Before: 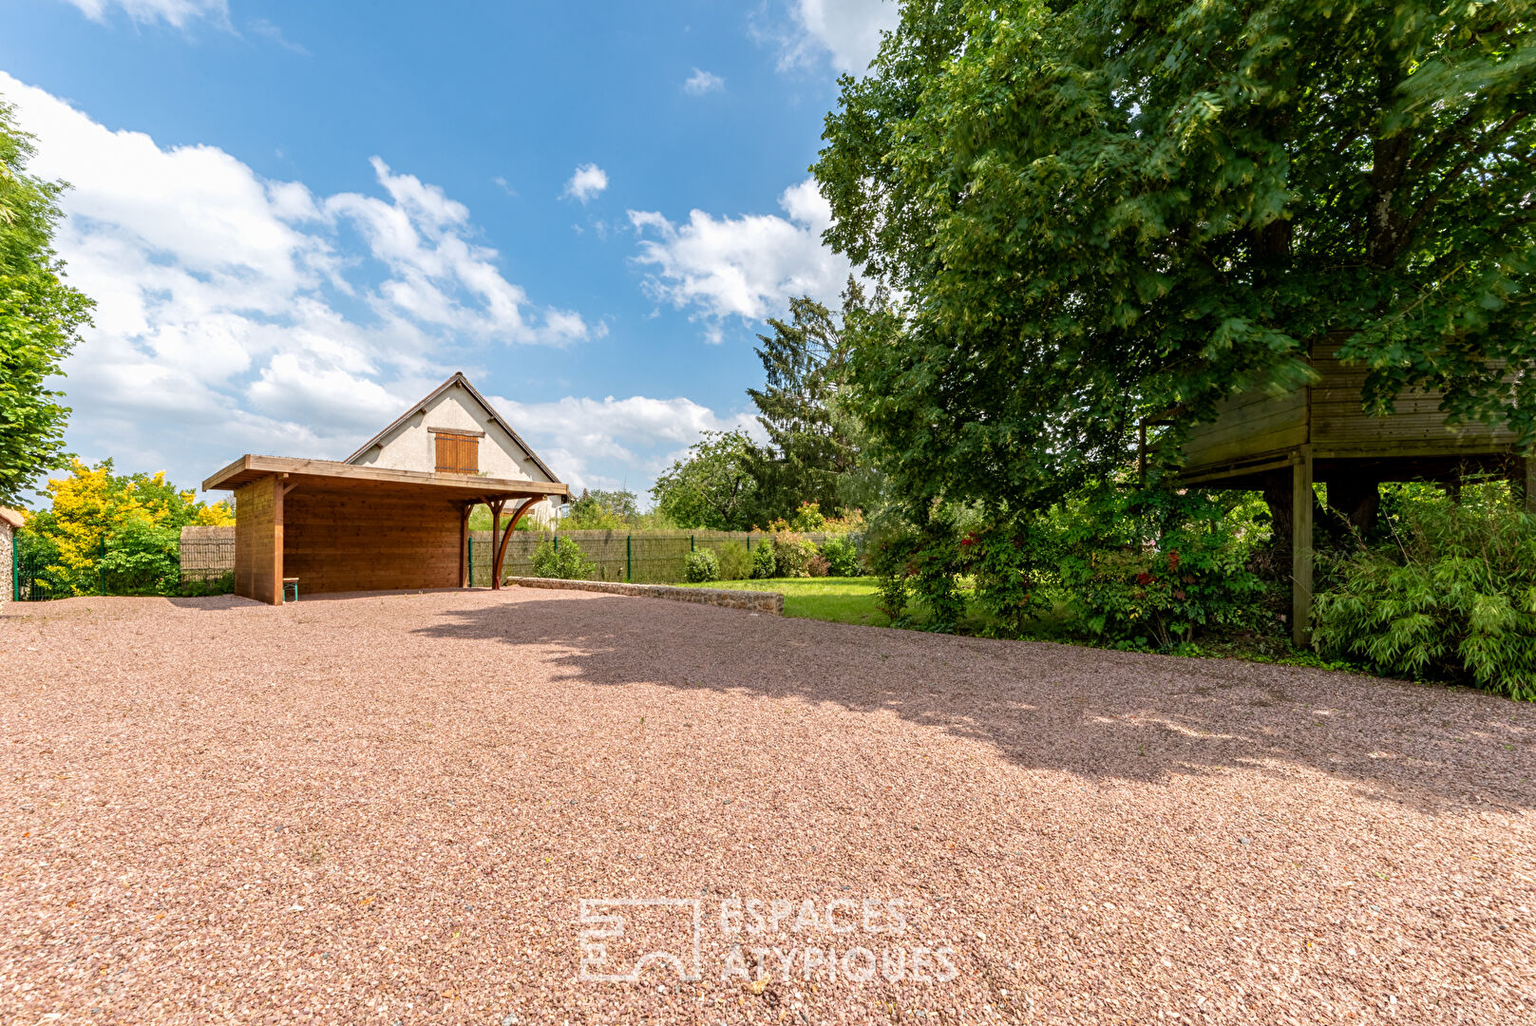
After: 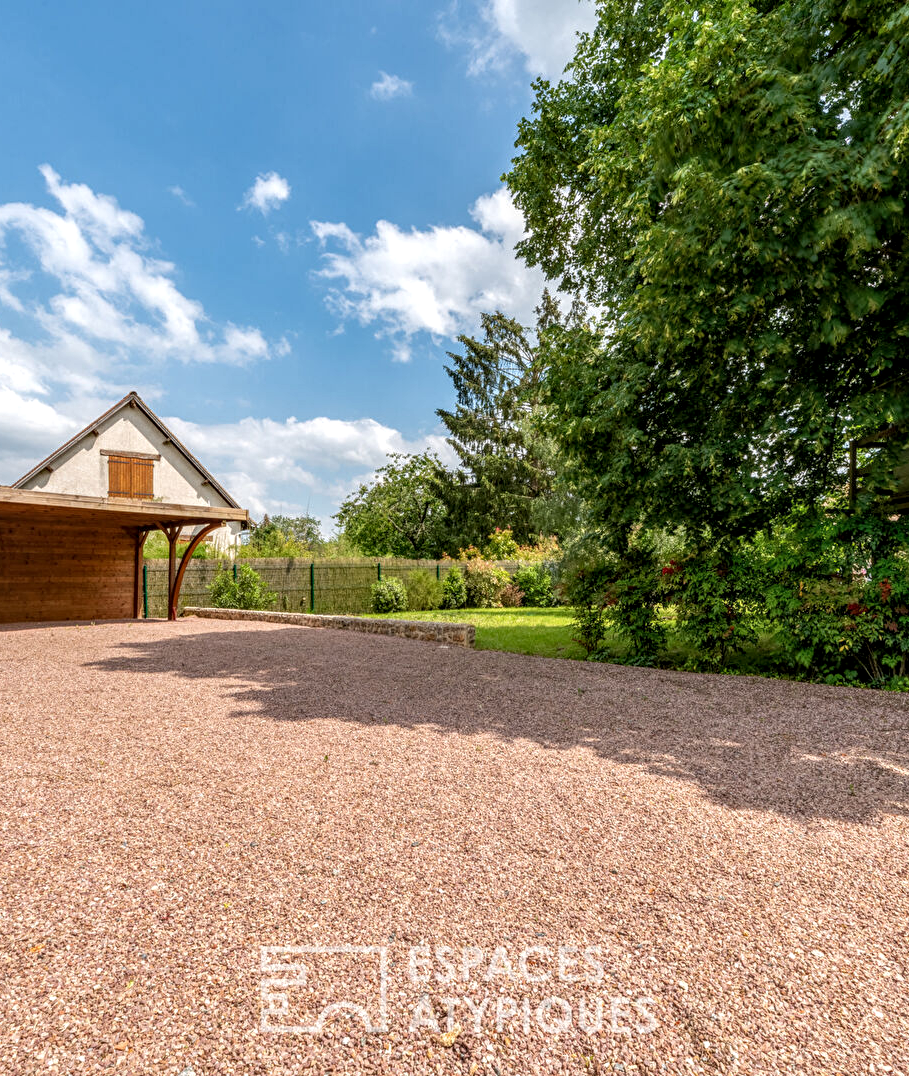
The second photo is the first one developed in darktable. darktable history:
local contrast: detail 130%
crop: left 21.674%, right 22.086%
